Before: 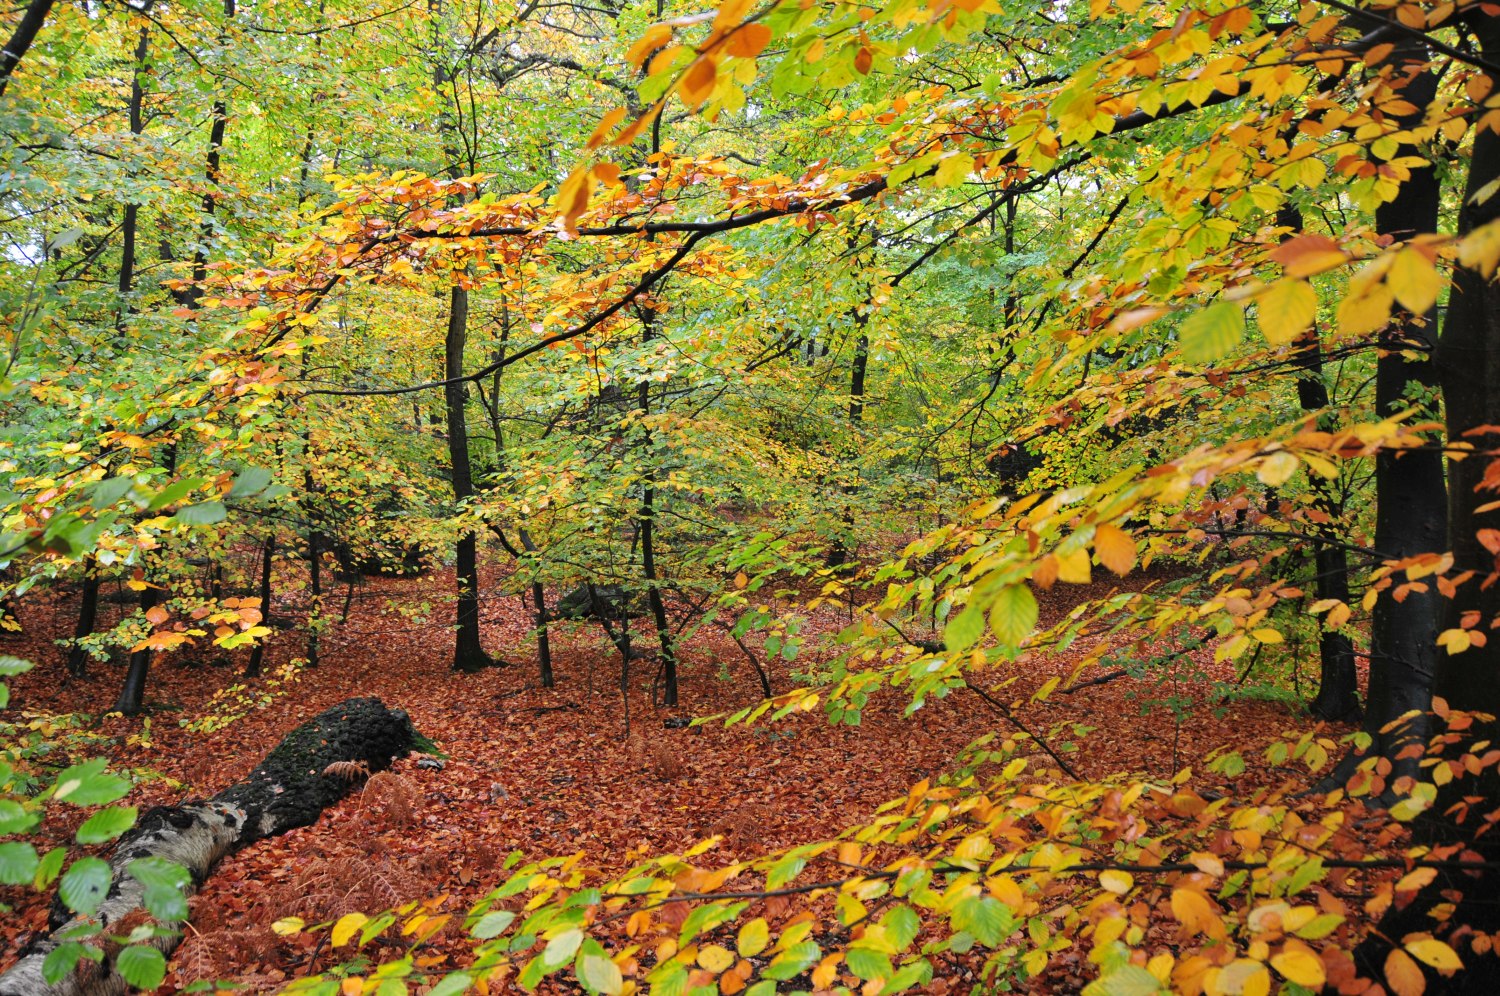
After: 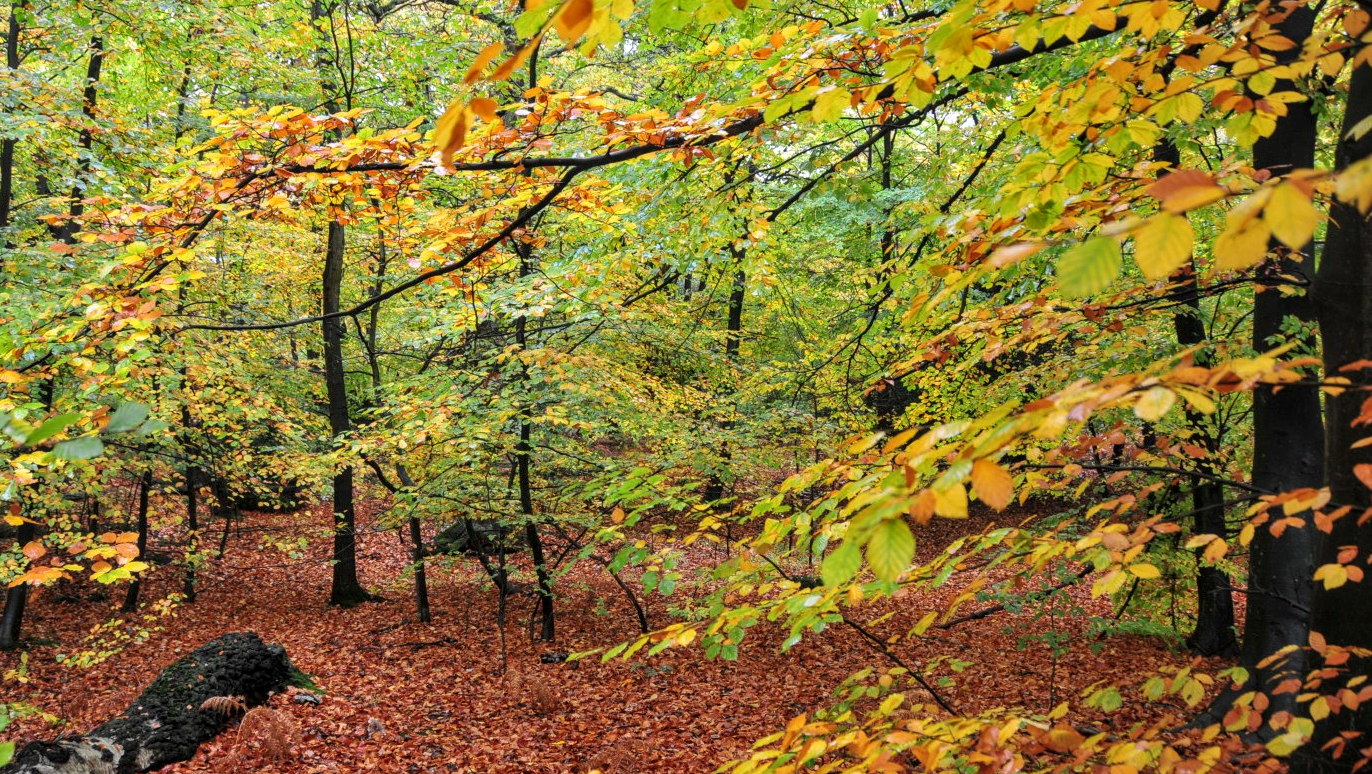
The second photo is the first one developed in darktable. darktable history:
local contrast: on, module defaults
crop: left 8.257%, top 6.555%, bottom 15.275%
